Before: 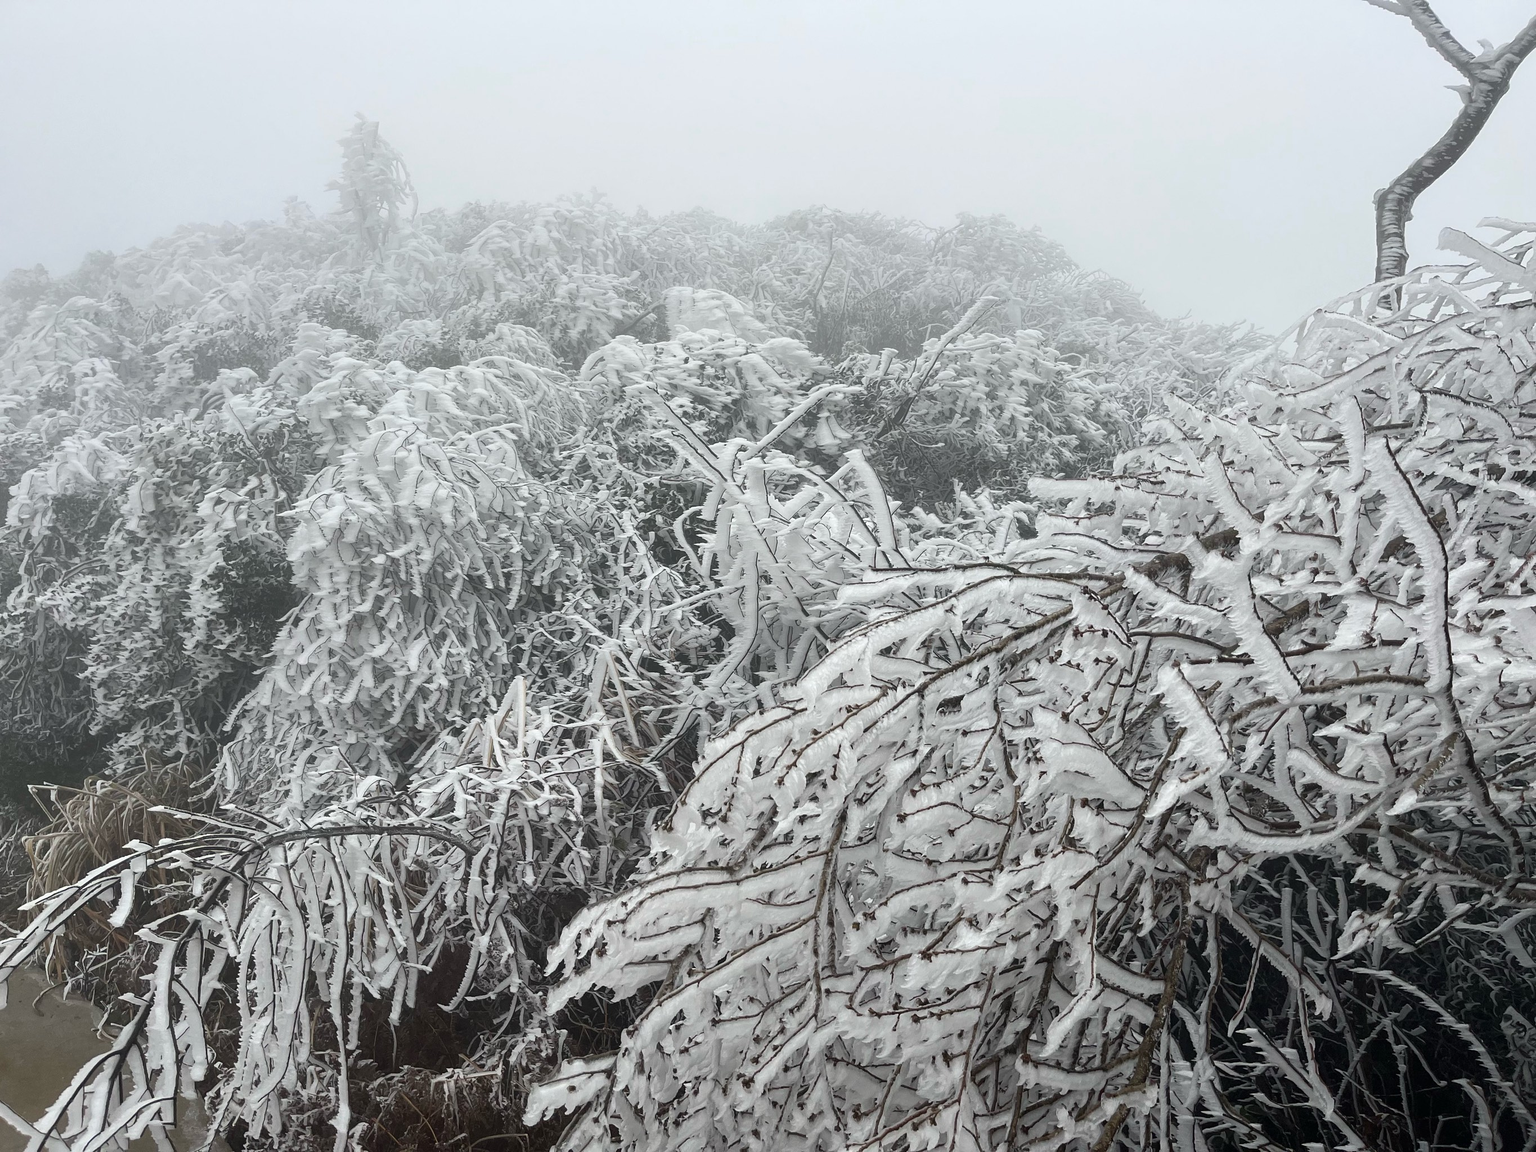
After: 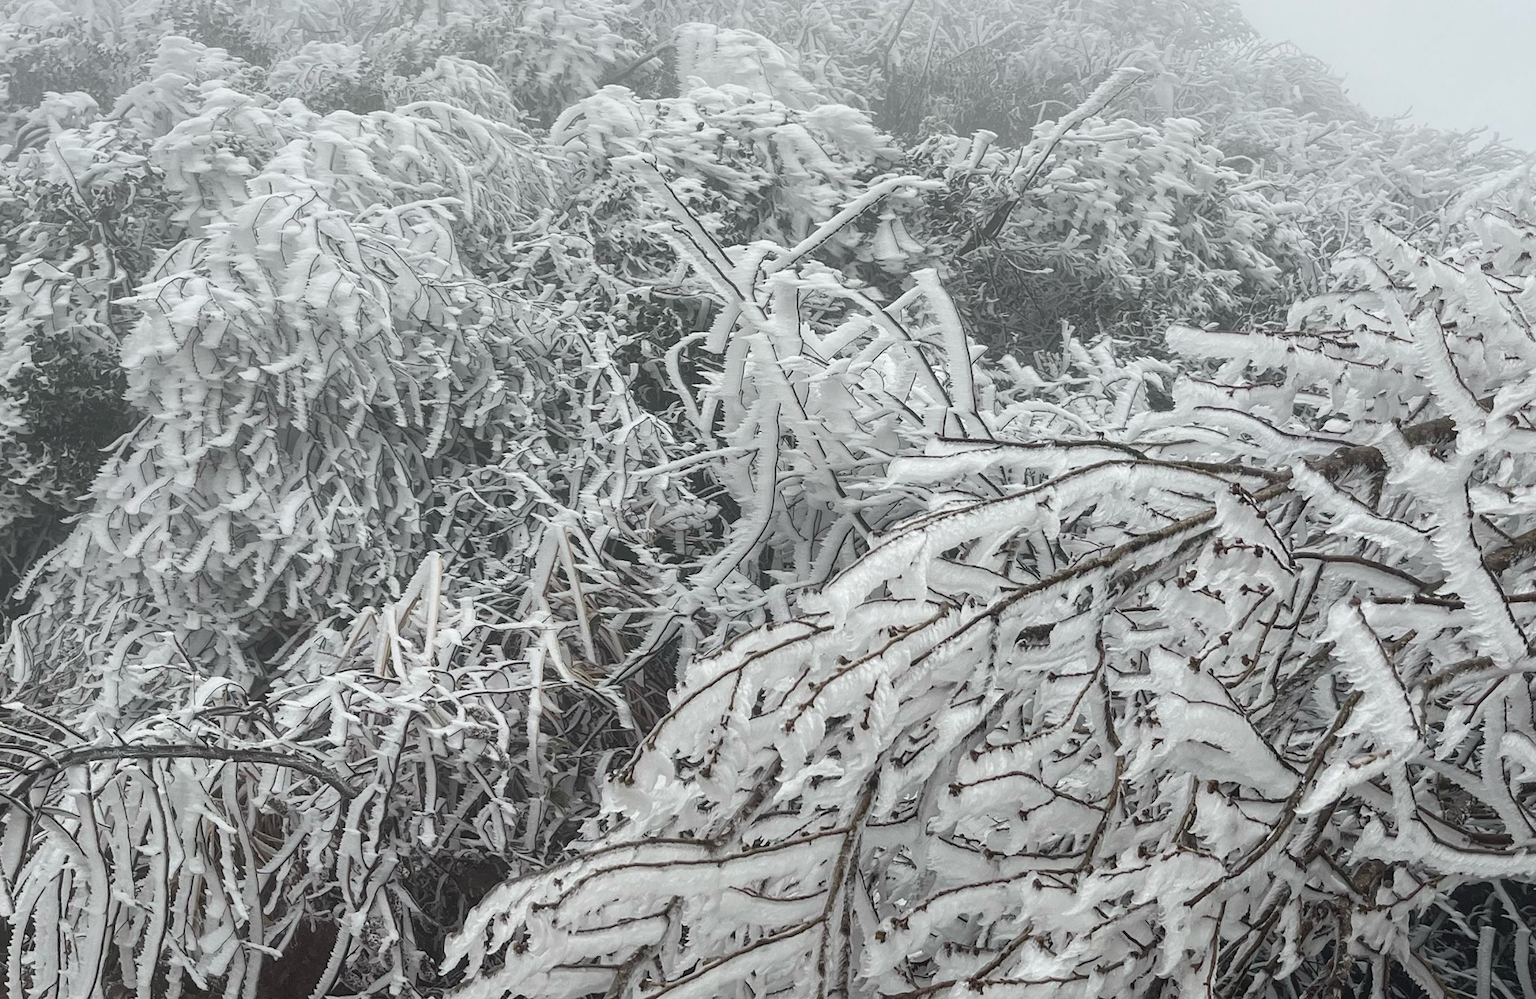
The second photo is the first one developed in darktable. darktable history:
crop and rotate: angle -4.13°, left 9.864%, top 20.493%, right 12.245%, bottom 11.928%
local contrast: detail 109%
